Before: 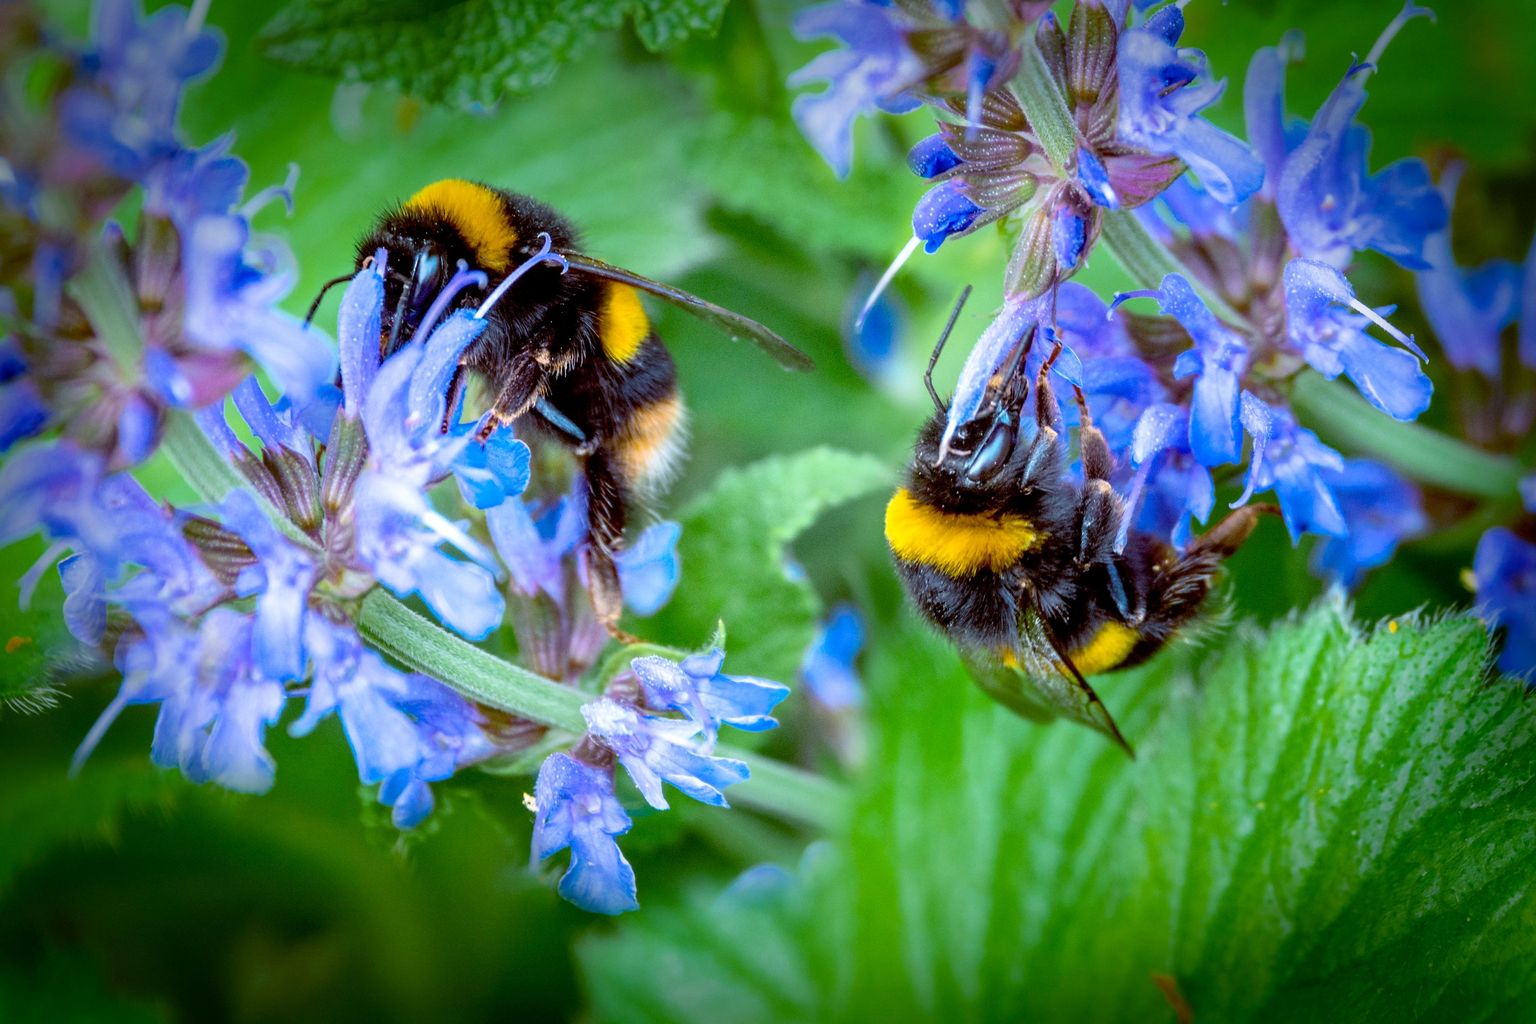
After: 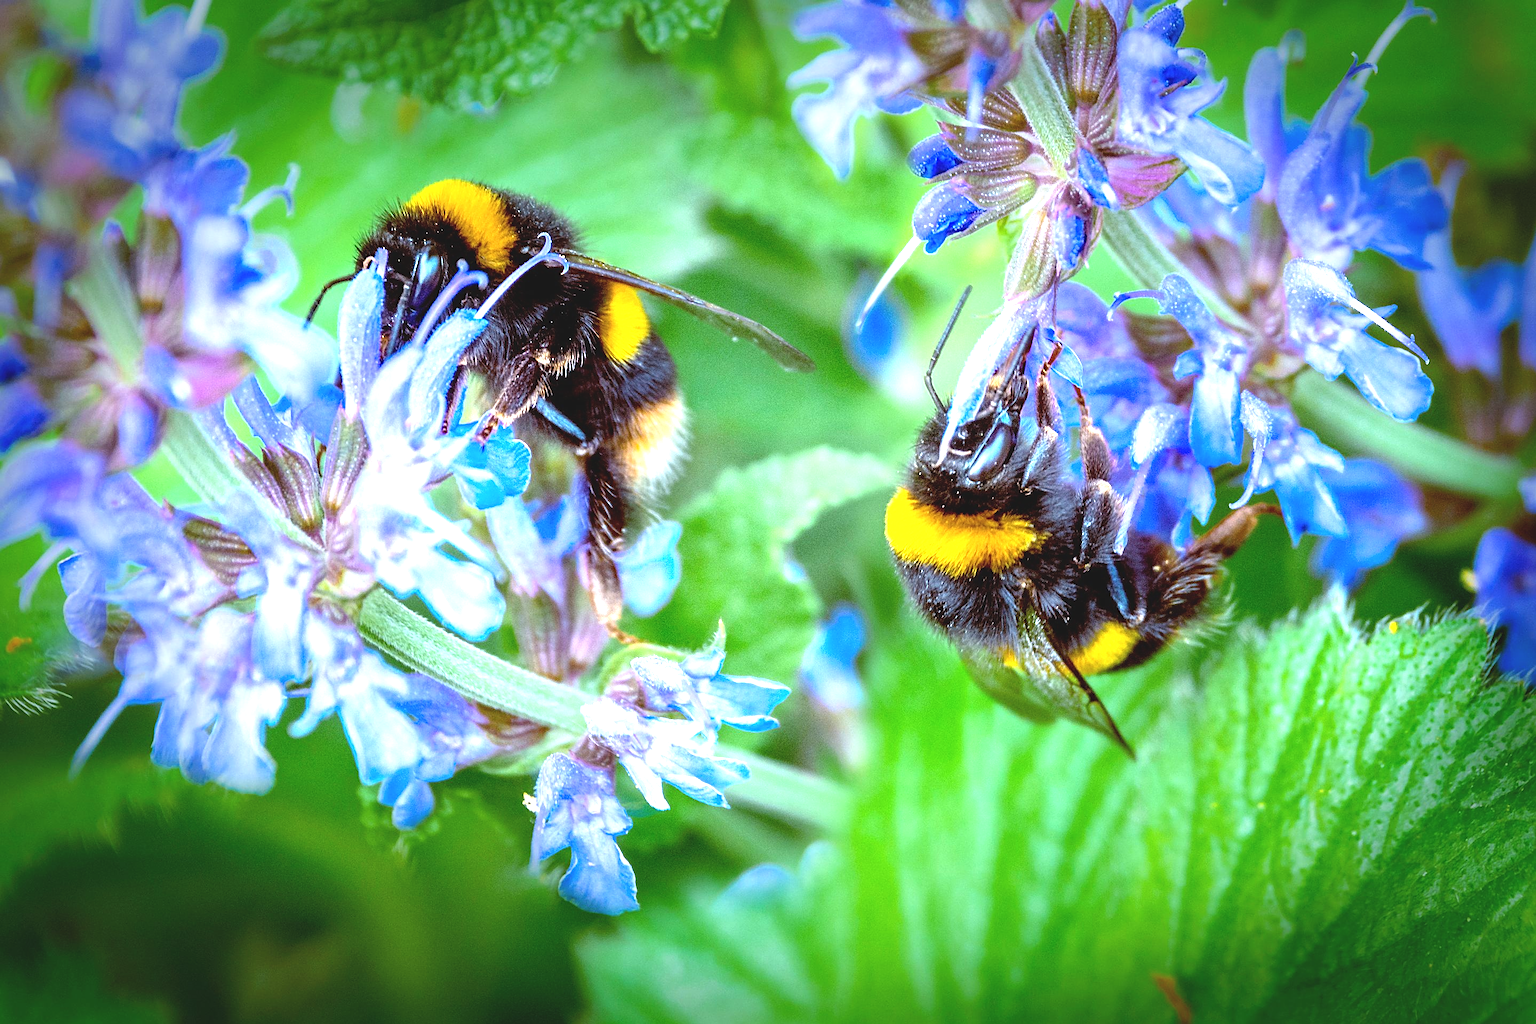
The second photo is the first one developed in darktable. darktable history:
exposure: black level correction -0.005, exposure 1 EV, compensate highlight preservation false
sharpen: on, module defaults
